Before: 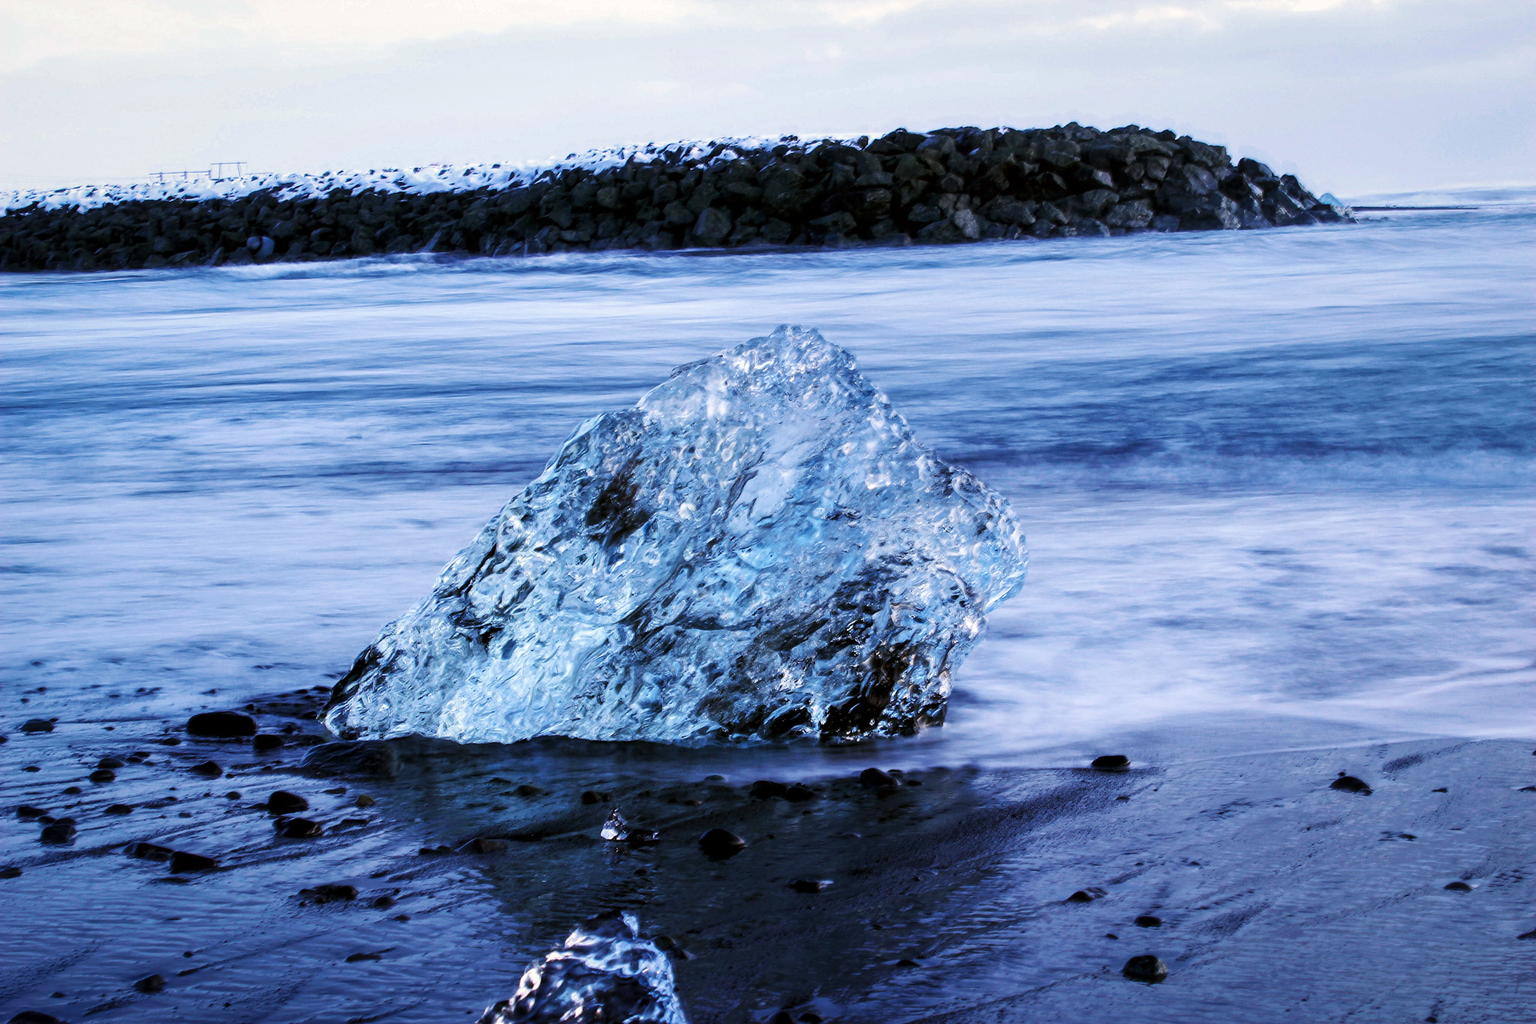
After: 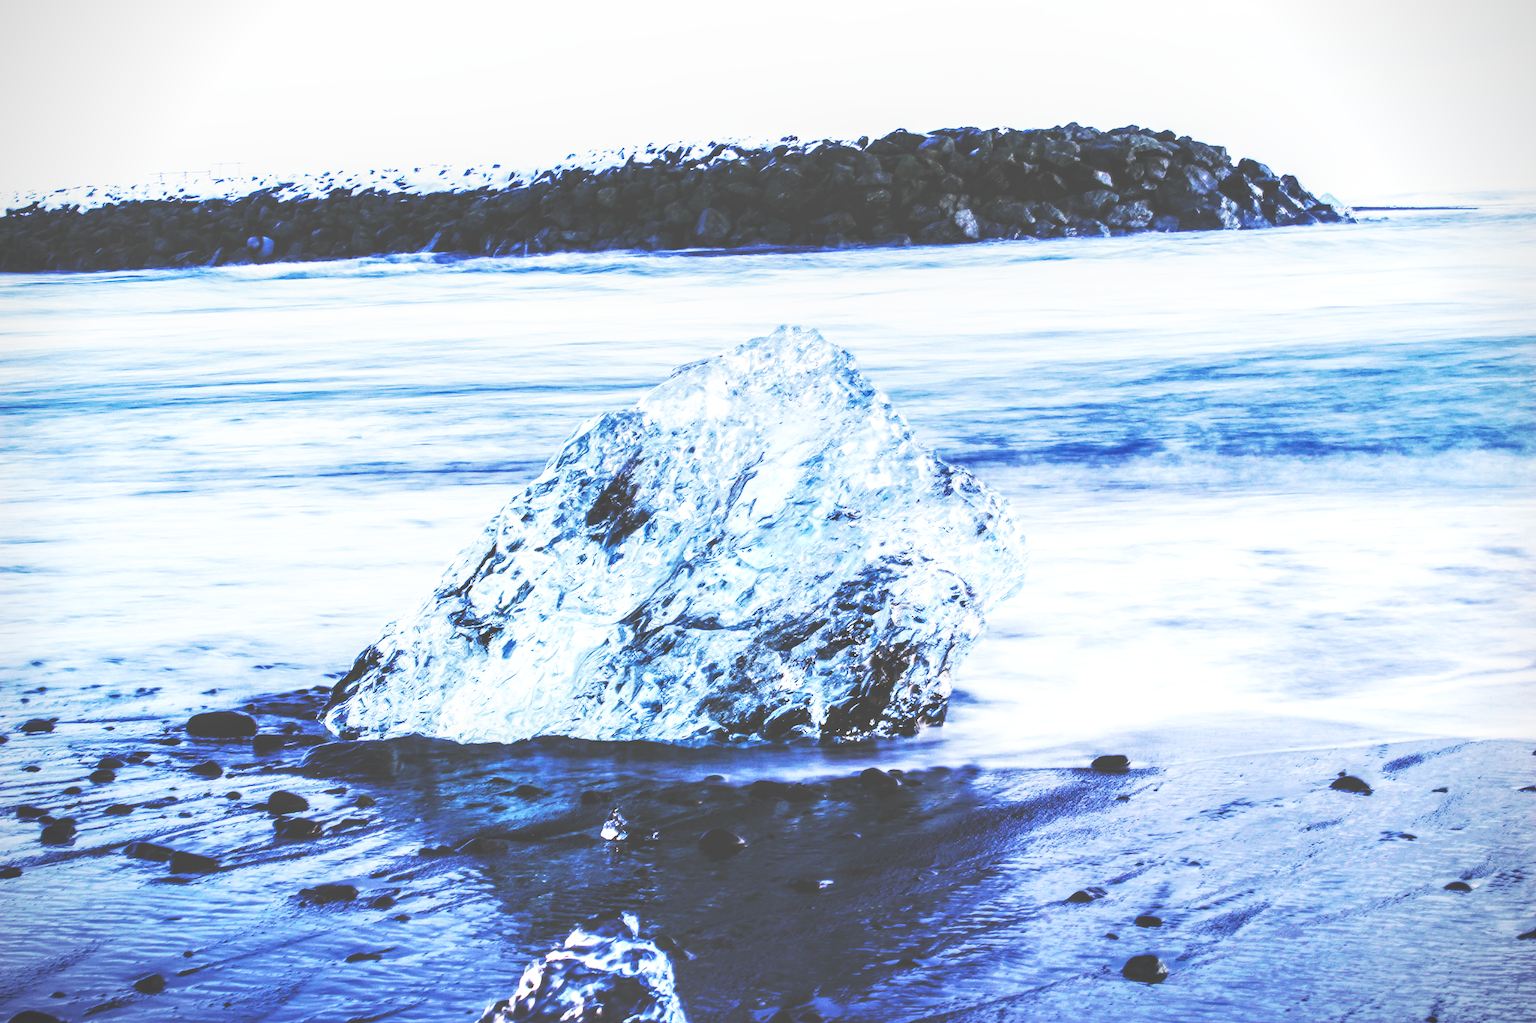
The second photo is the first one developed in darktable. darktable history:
local contrast: on, module defaults
exposure: black level correction -0.061, exposure -0.049 EV, compensate highlight preservation false
base curve: curves: ch0 [(0, 0.015) (0.085, 0.116) (0.134, 0.298) (0.19, 0.545) (0.296, 0.764) (0.599, 0.982) (1, 1)], preserve colors none
vignetting: fall-off start 91.17%
